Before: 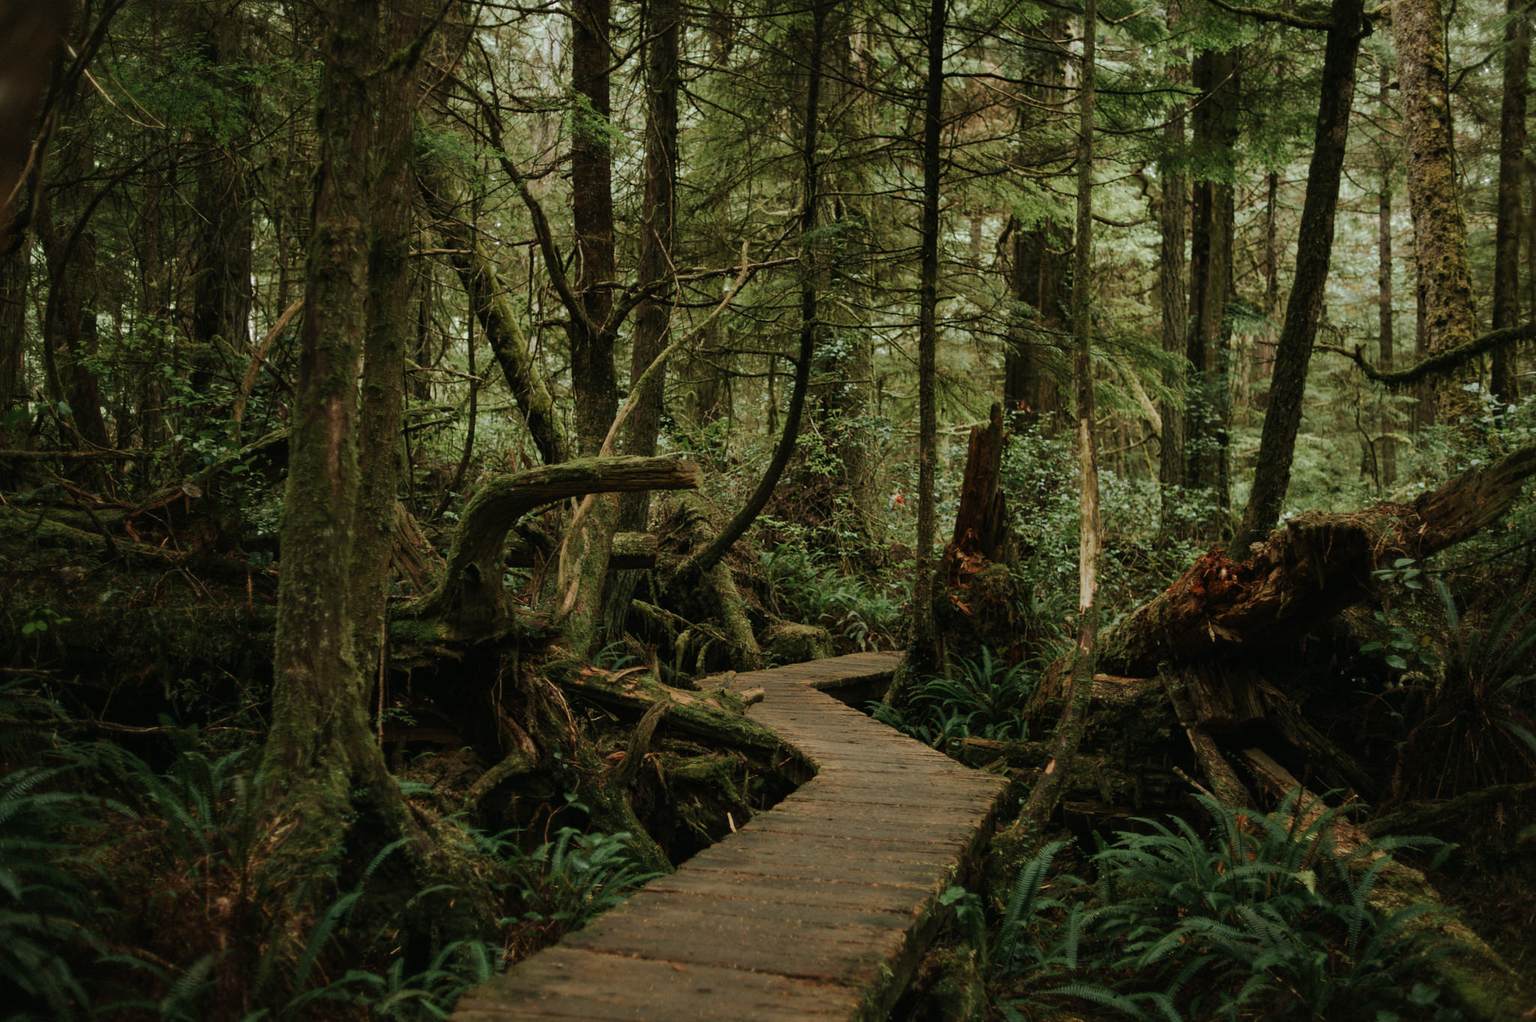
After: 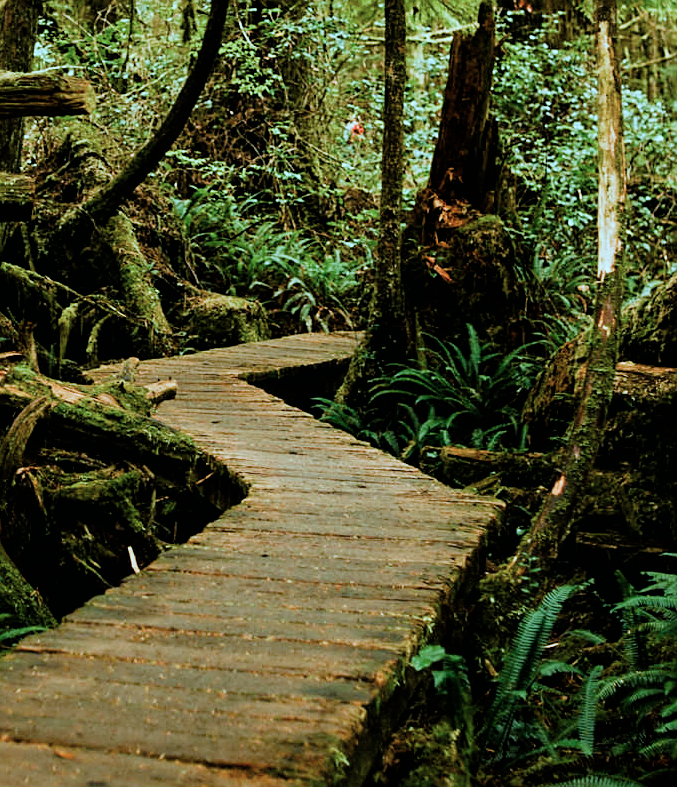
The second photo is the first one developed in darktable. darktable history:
crop: left 41.136%, top 39.448%, right 25.786%, bottom 2.79%
filmic rgb: black relative exposure -5.09 EV, white relative exposure 3.97 EV, hardness 2.87, contrast 1.183, highlights saturation mix -29.44%, iterations of high-quality reconstruction 0
color correction: highlights a* -9.33, highlights b* -23.4
color balance rgb: perceptual saturation grading › global saturation 46.301%, perceptual saturation grading › highlights -49.424%, perceptual saturation grading › shadows 29.336%, perceptual brilliance grading › global brilliance 18.039%, global vibrance 14.67%
exposure: exposure 0.644 EV, compensate highlight preservation false
sharpen: on, module defaults
